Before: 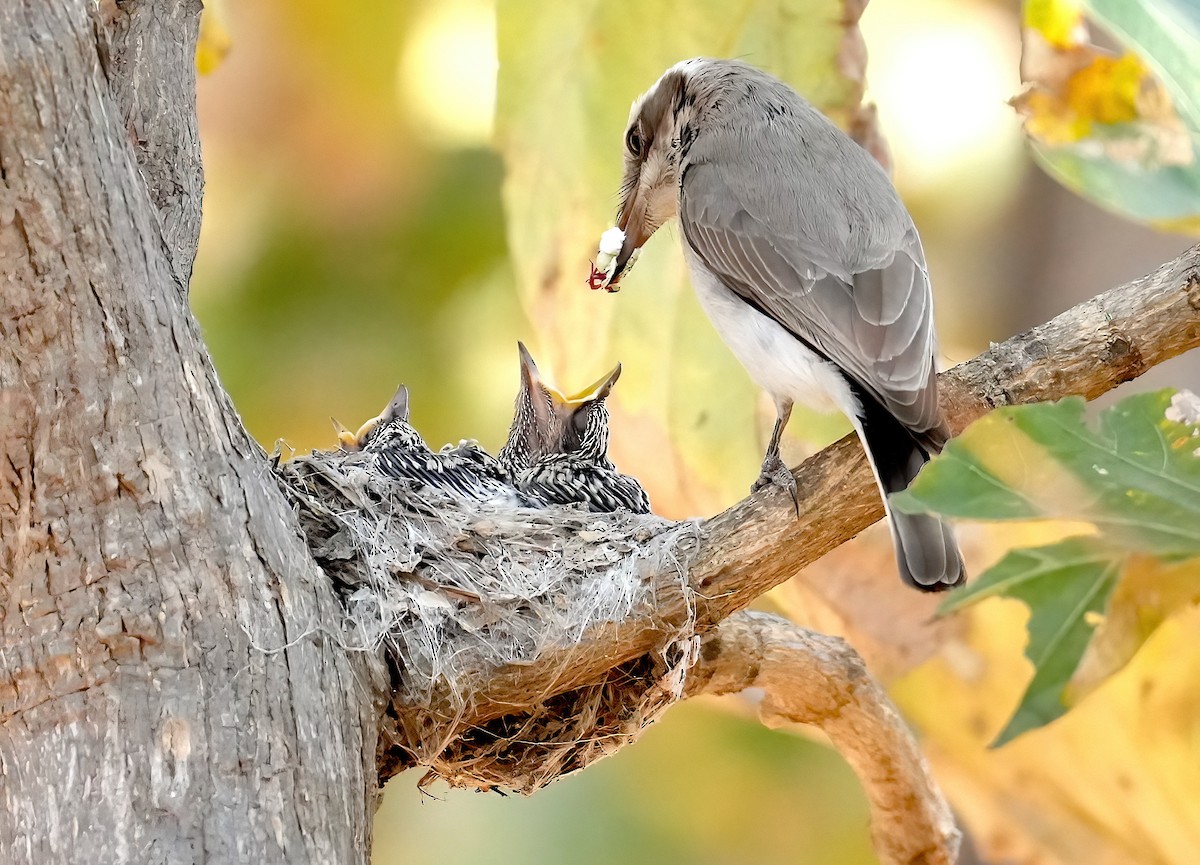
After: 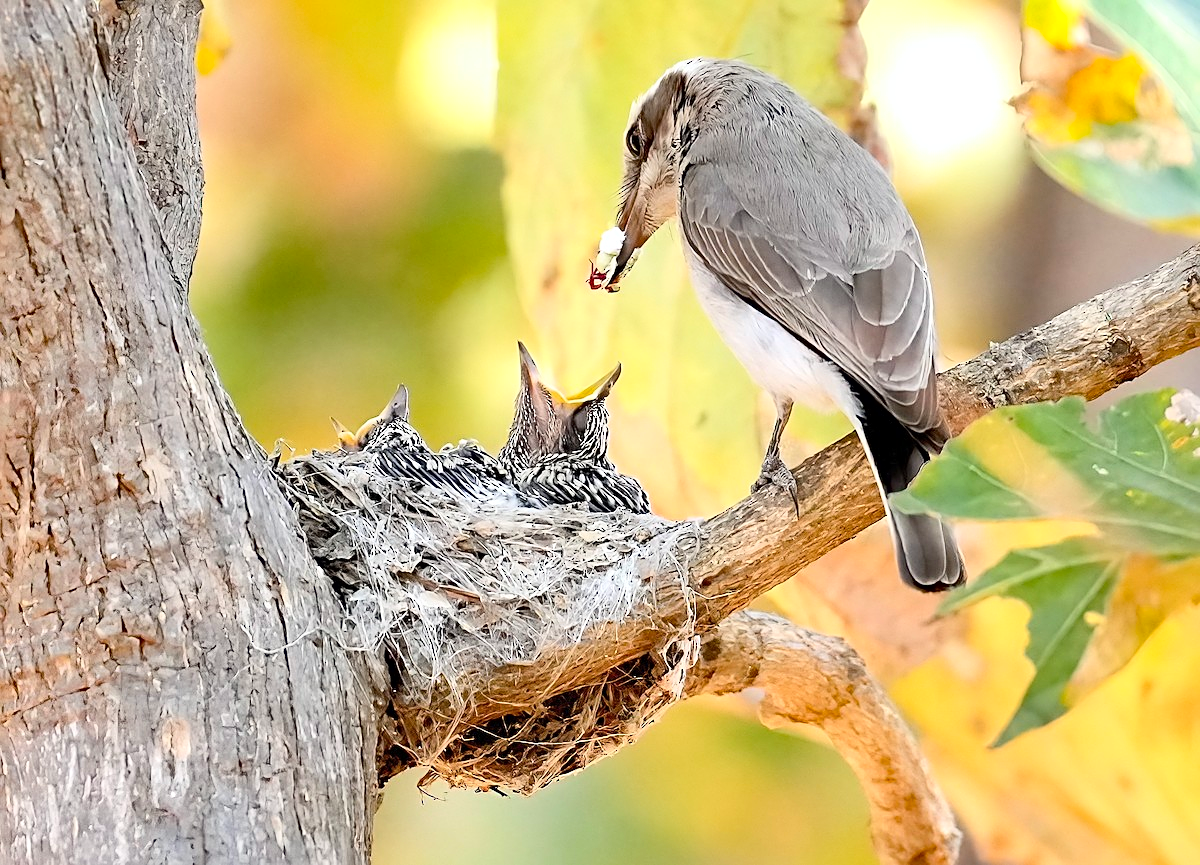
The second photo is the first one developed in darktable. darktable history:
sharpen: on, module defaults
haze removal: compatibility mode true, adaptive false
contrast brightness saturation: contrast 0.202, brightness 0.144, saturation 0.149
